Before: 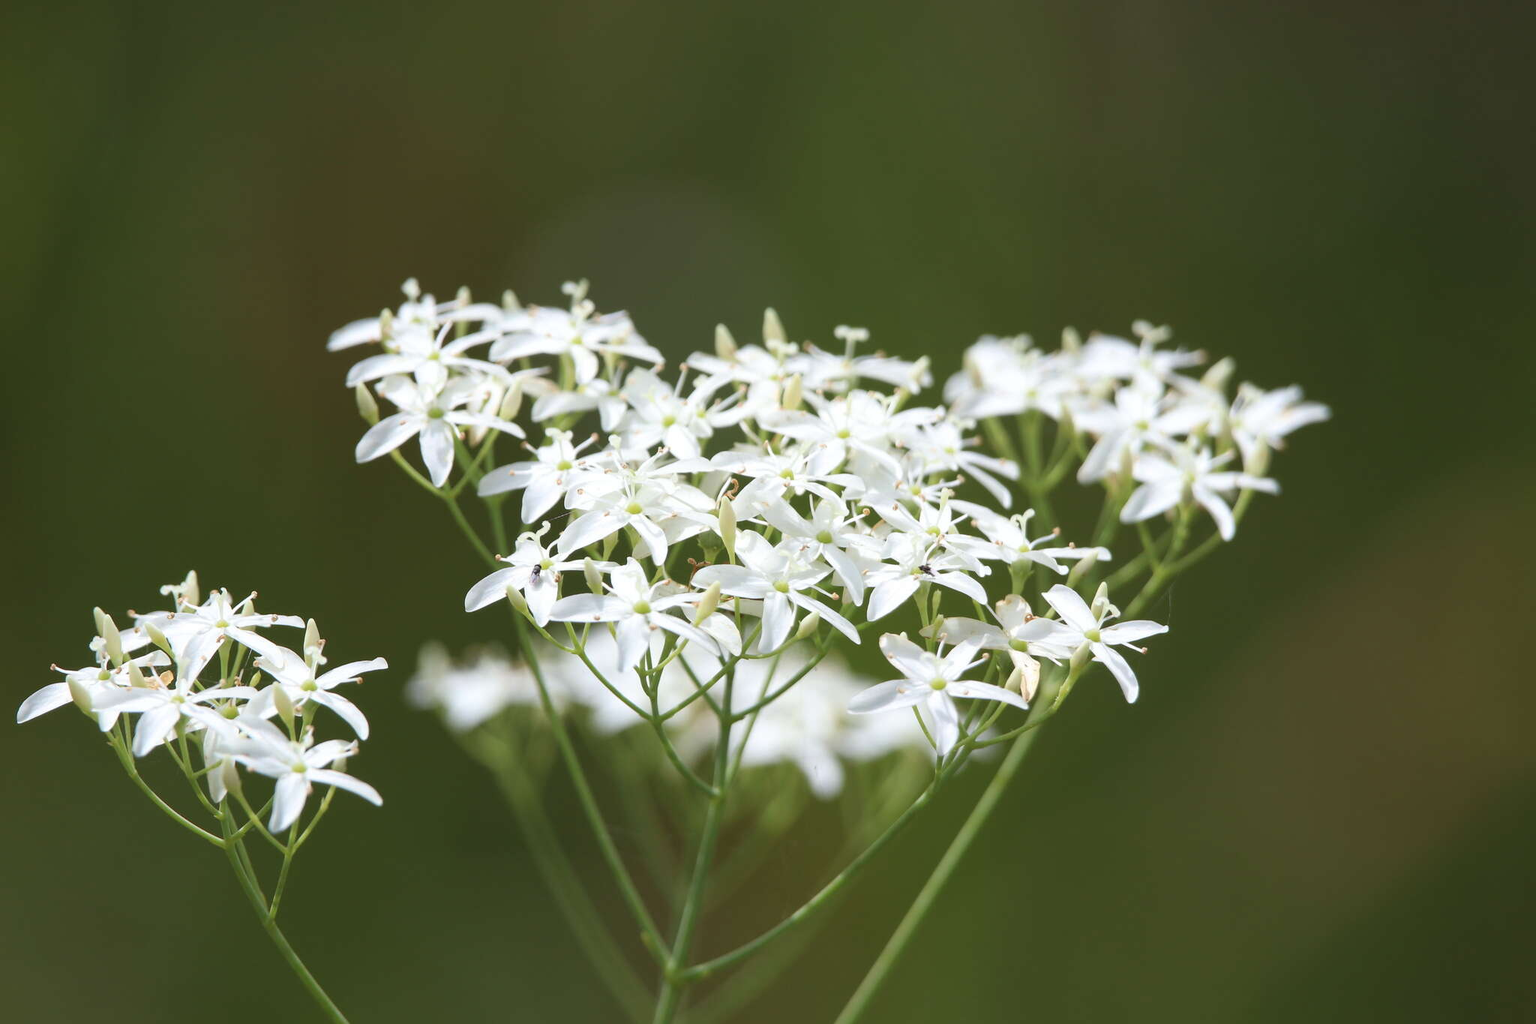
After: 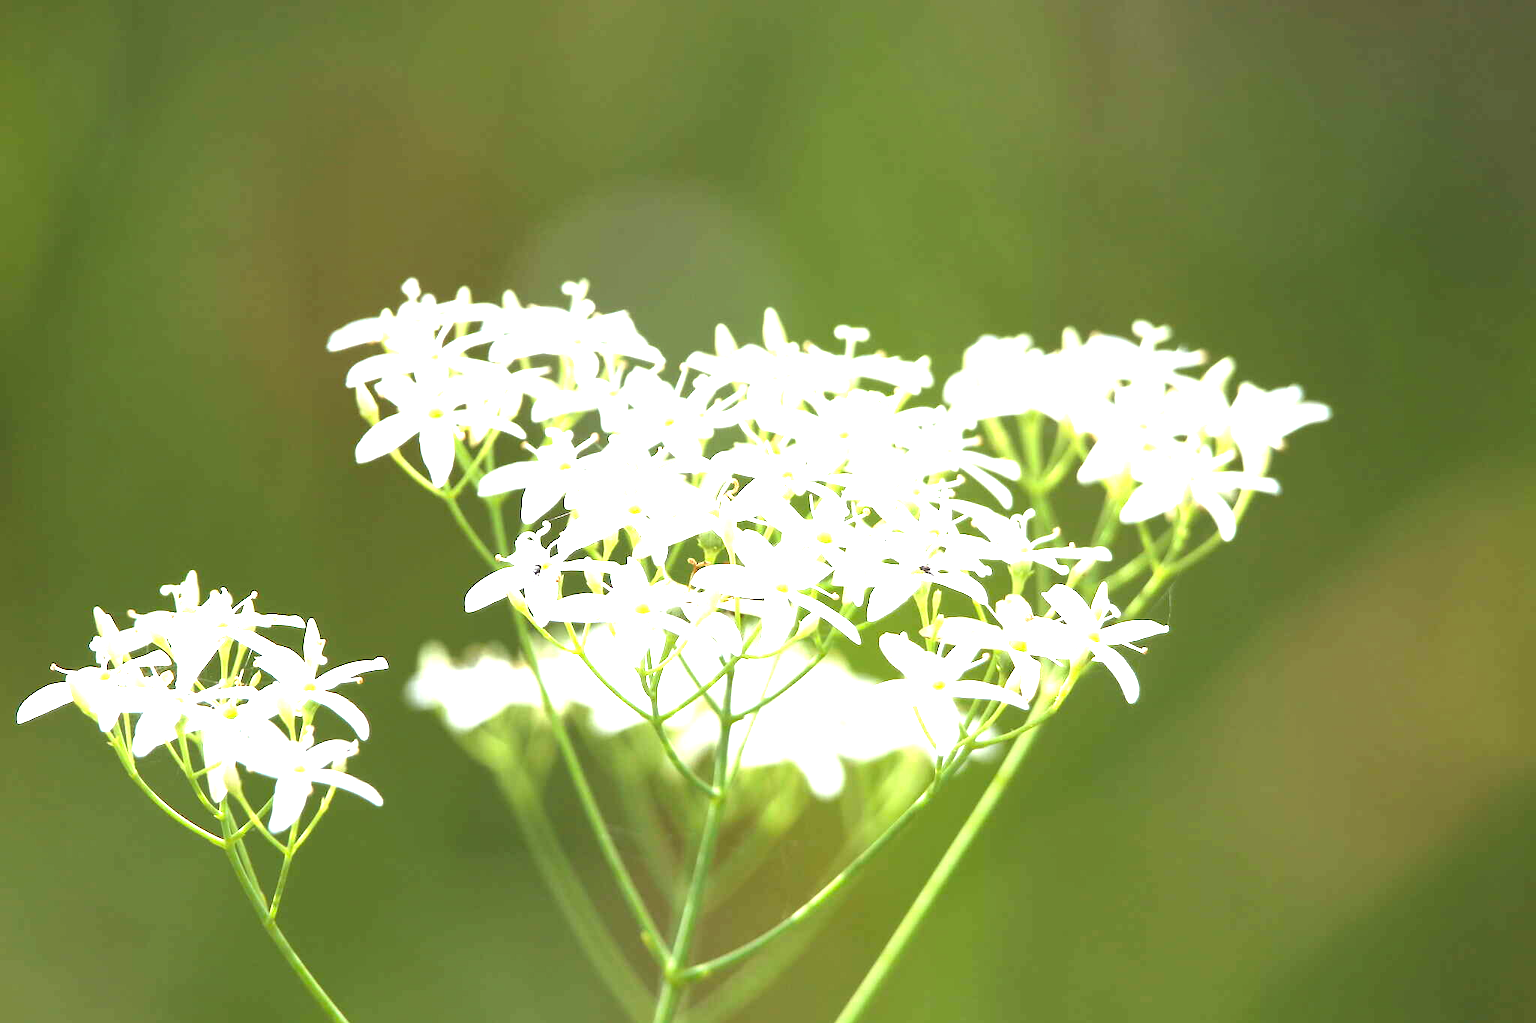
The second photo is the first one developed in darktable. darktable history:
color balance rgb: linear chroma grading › global chroma 10%, global vibrance 10%, contrast 15%, saturation formula JzAzBz (2021)
exposure: black level correction 0, exposure 1.741 EV, compensate exposure bias true, compensate highlight preservation false
color correction: highlights a* -2.68, highlights b* 2.57
